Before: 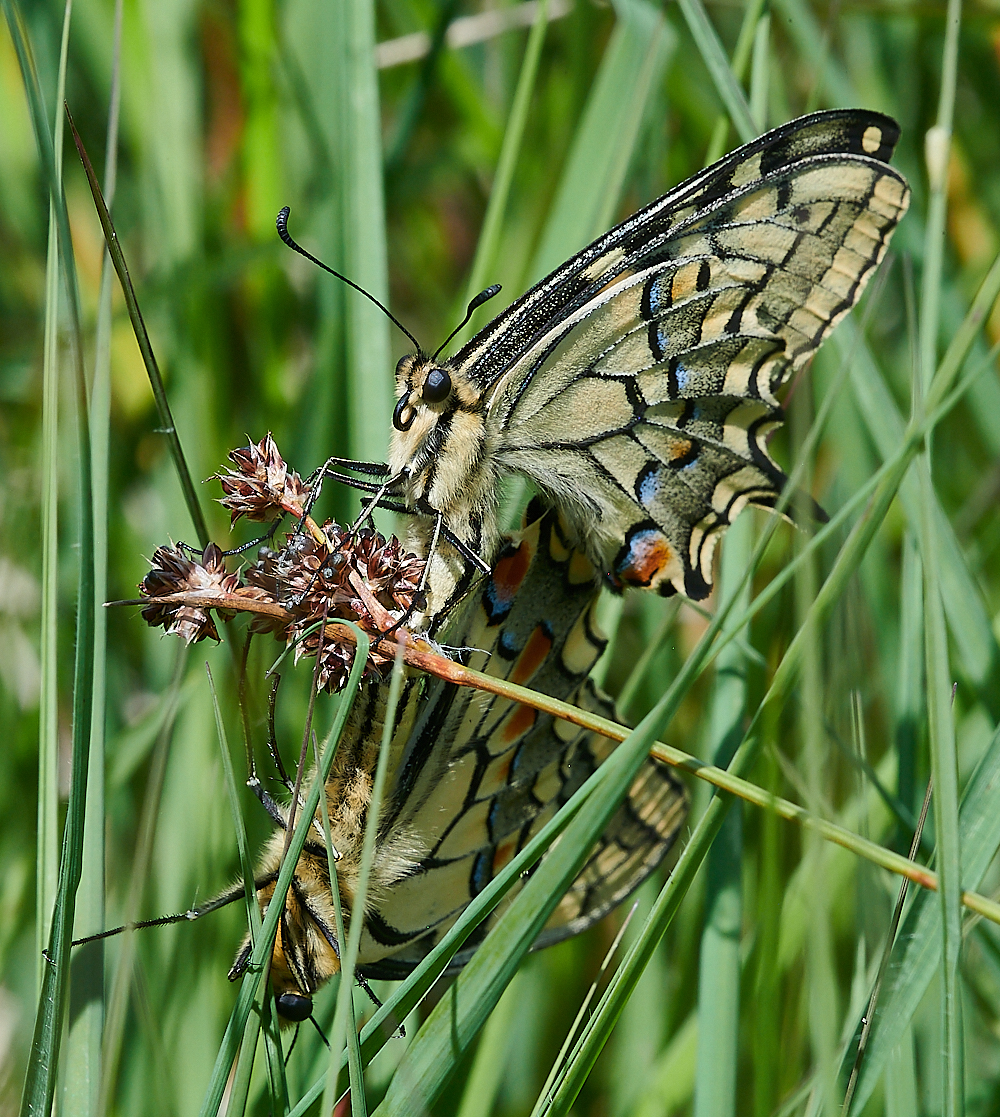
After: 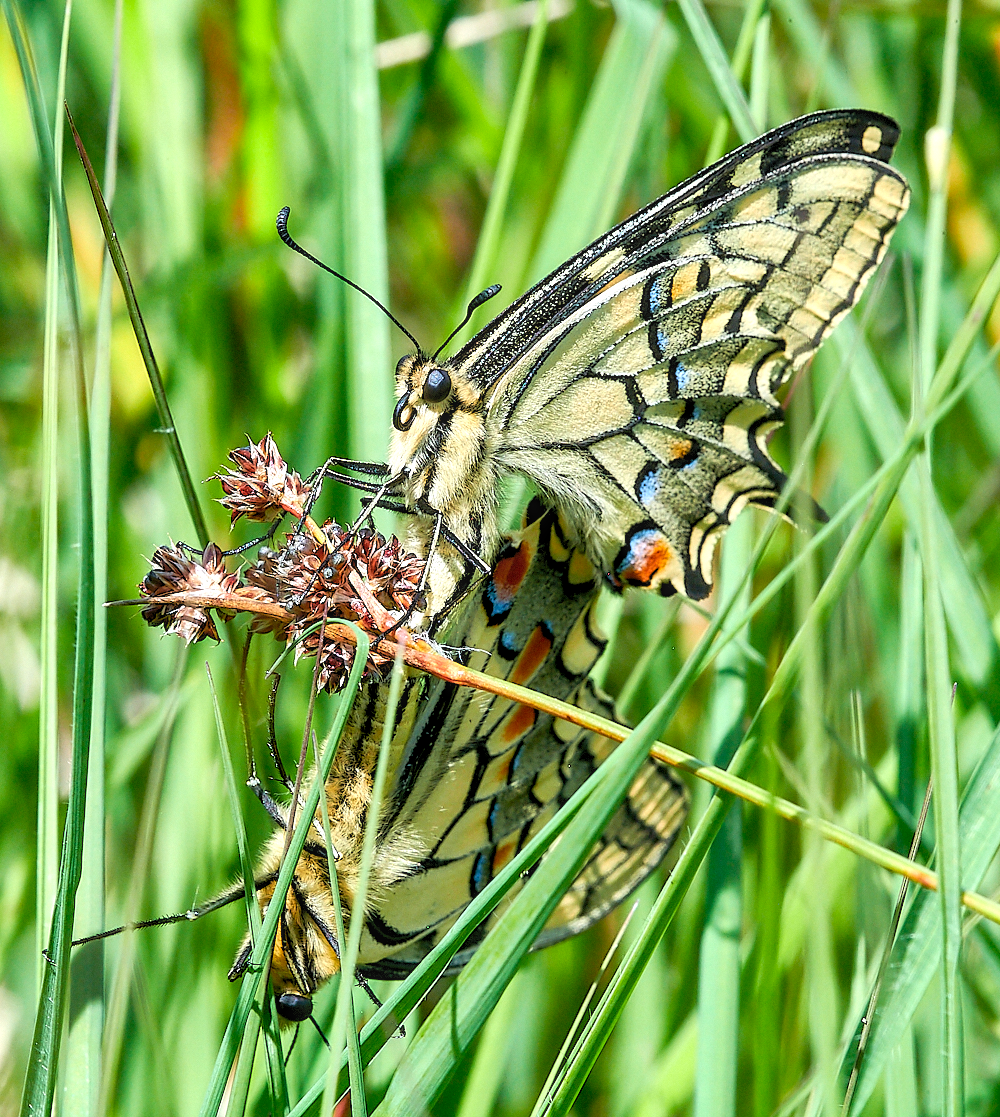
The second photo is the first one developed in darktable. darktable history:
levels: levels [0.036, 0.364, 0.827]
local contrast: on, module defaults
